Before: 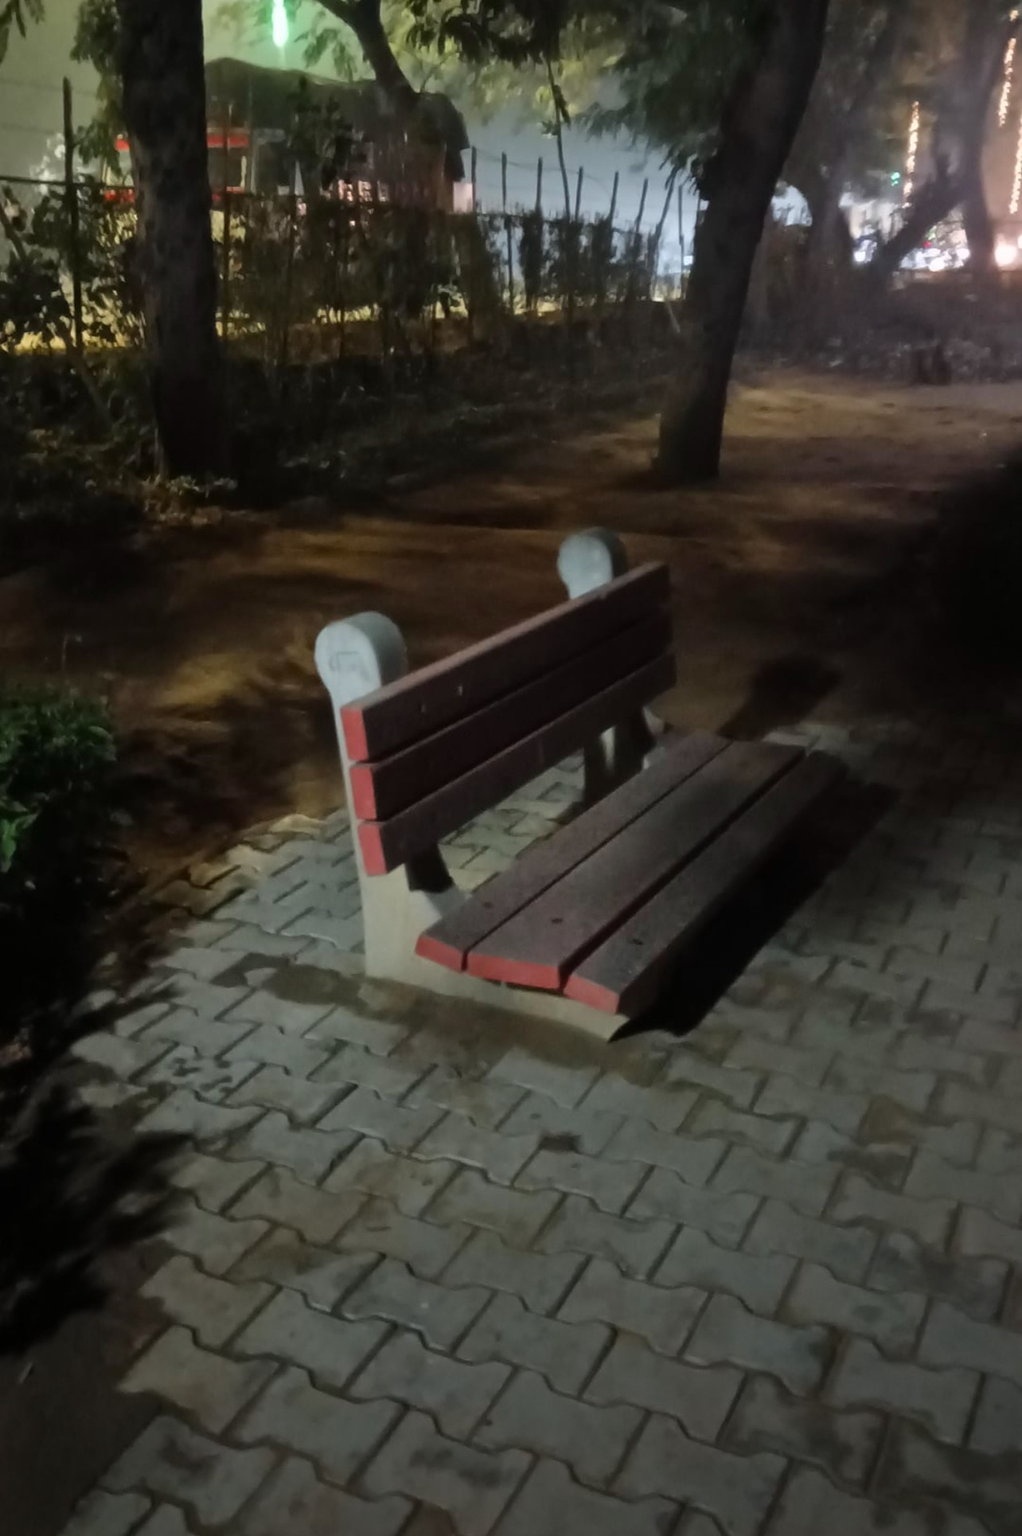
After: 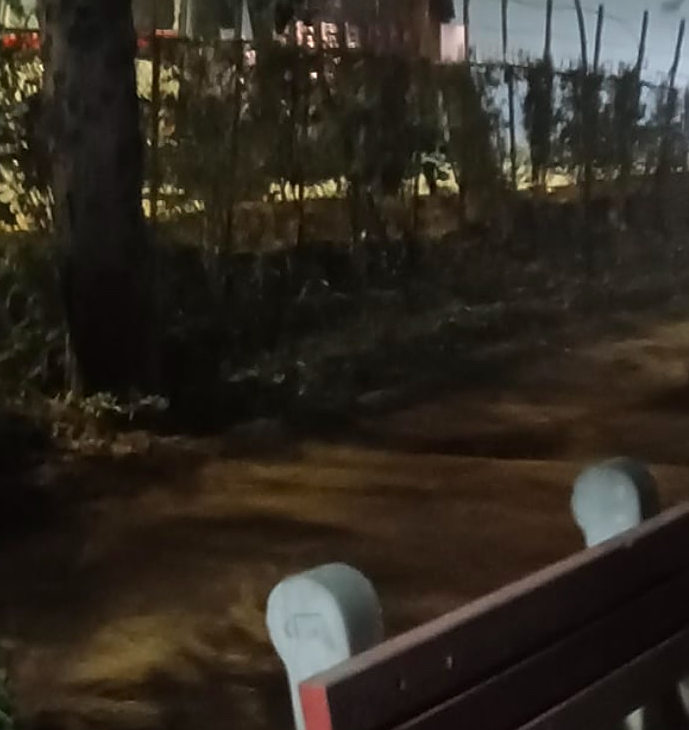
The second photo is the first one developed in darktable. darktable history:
crop: left 10.121%, top 10.631%, right 36.218%, bottom 51.526%
sharpen: on, module defaults
